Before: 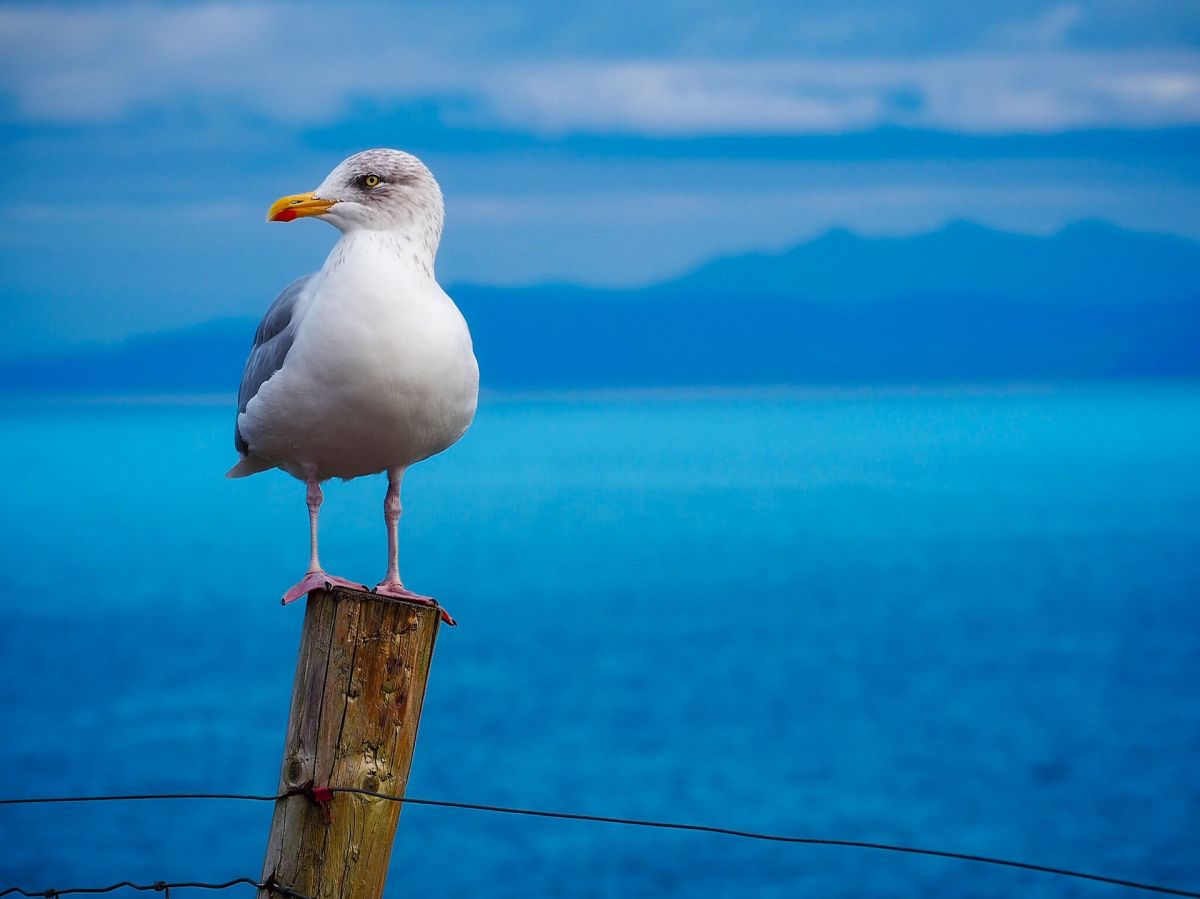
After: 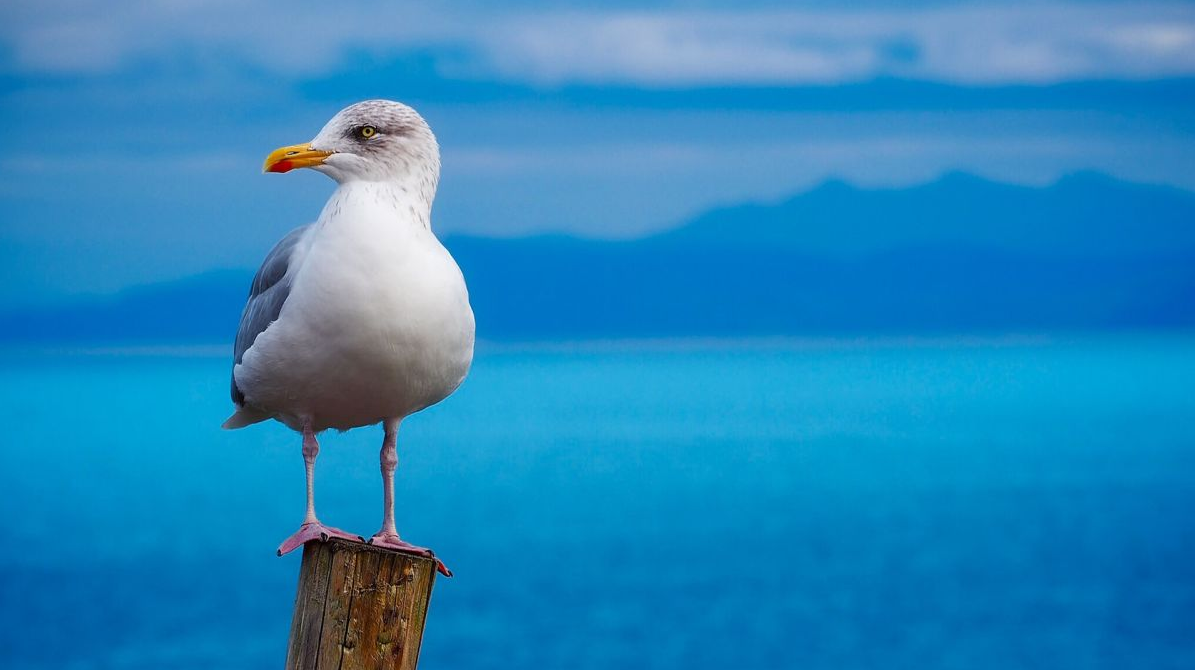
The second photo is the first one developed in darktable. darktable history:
crop: left 0.355%, top 5.547%, bottom 19.917%
